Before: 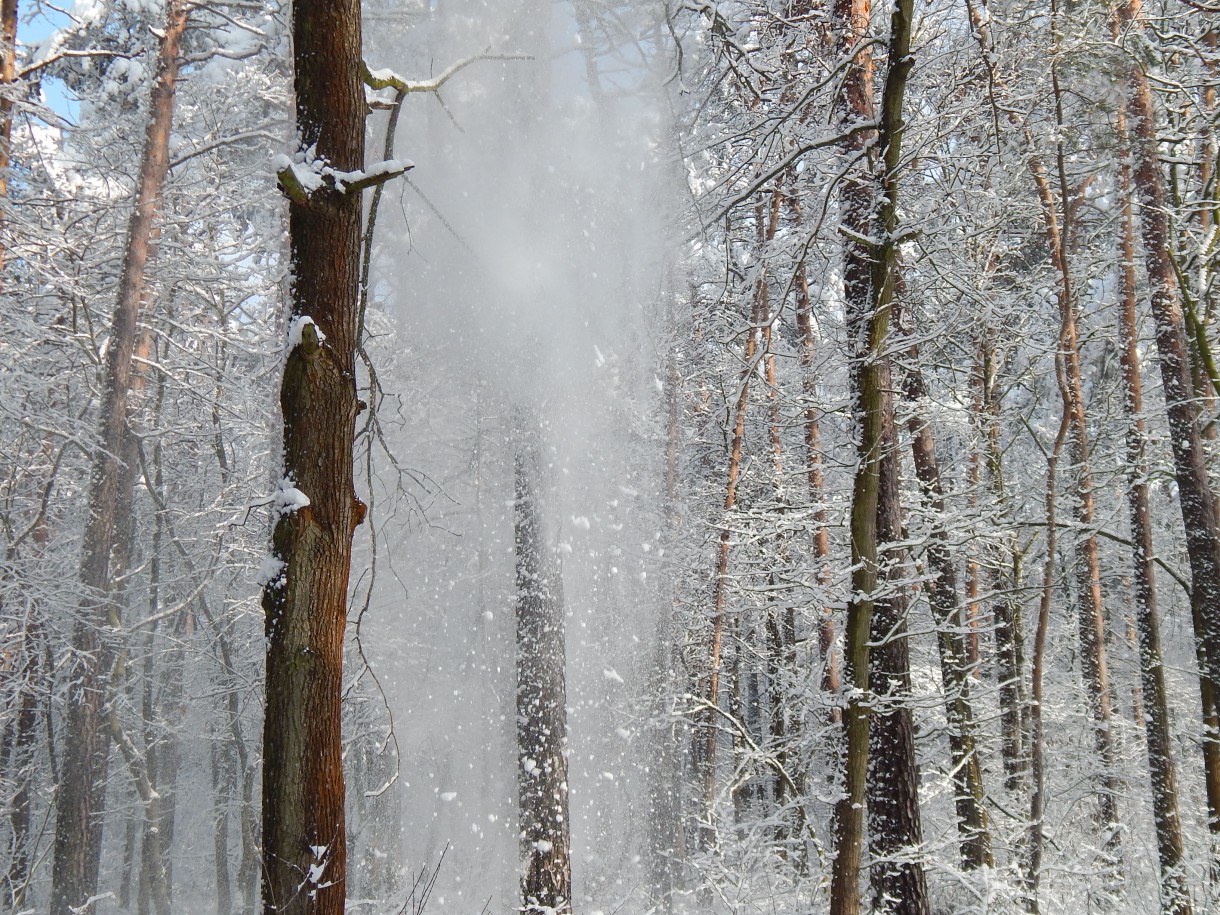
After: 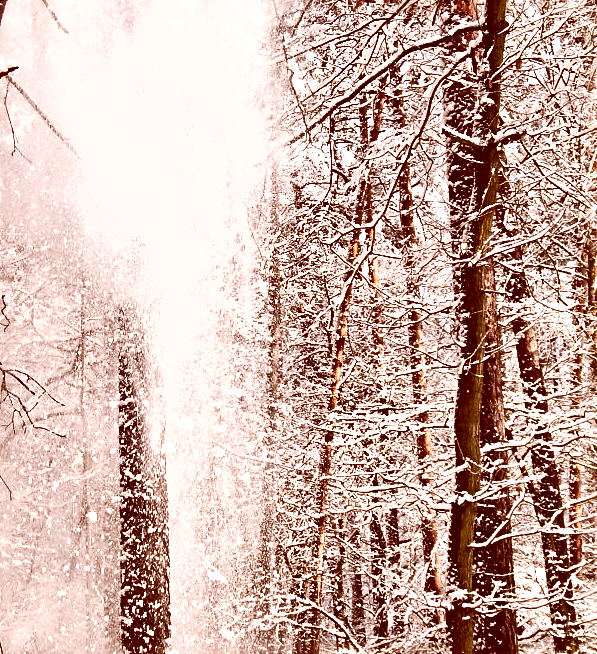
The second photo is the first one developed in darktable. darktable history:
exposure: exposure 1 EV, compensate highlight preservation false
shadows and highlights: shadows 76.05, highlights -60.89, soften with gaussian
tone equalizer: edges refinement/feathering 500, mask exposure compensation -1.57 EV, preserve details no
color correction: highlights a* 9.47, highlights b* 8.99, shadows a* 39.74, shadows b* 39.81, saturation 0.81
sharpen: radius 4.87
crop: left 32.459%, top 10.925%, right 18.555%, bottom 17.512%
contrast brightness saturation: contrast 0.193, brightness -0.229, saturation 0.109
